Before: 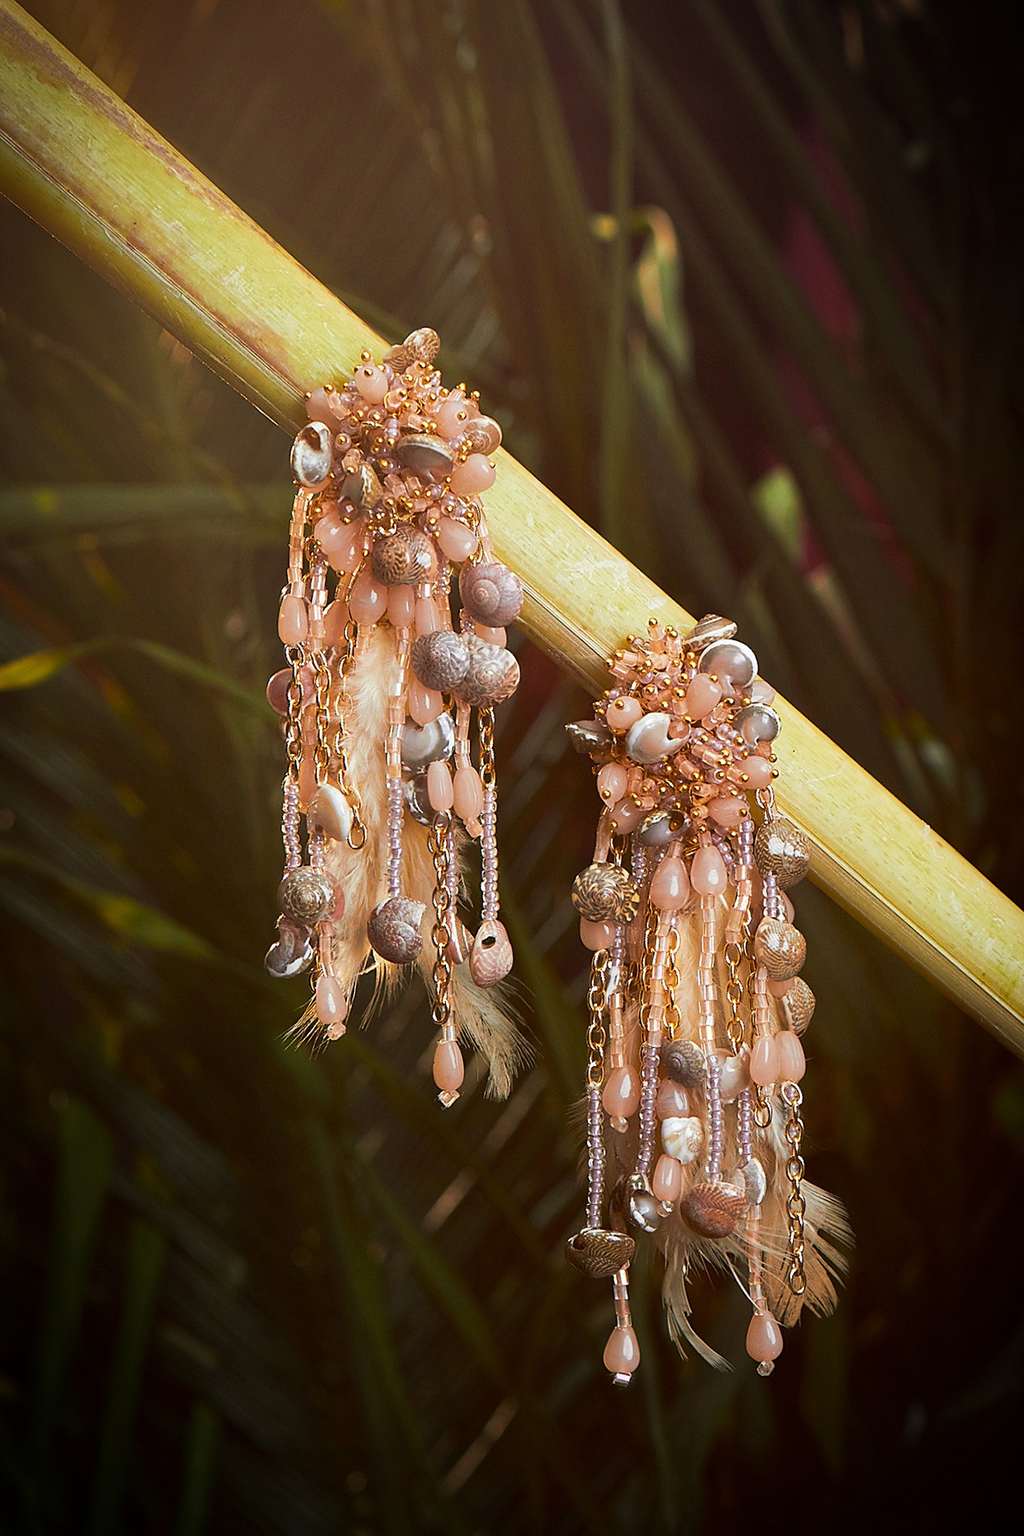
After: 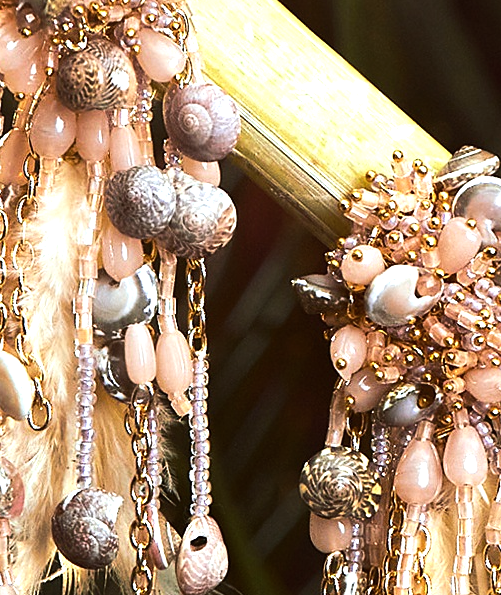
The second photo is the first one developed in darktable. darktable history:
tone equalizer: -8 EV -1.08 EV, -7 EV -1.01 EV, -6 EV -0.867 EV, -5 EV -0.578 EV, -3 EV 0.578 EV, -2 EV 0.867 EV, -1 EV 1.01 EV, +0 EV 1.08 EV, edges refinement/feathering 500, mask exposure compensation -1.57 EV, preserve details no
crop: left 31.751%, top 32.172%, right 27.8%, bottom 35.83%
white balance: red 0.925, blue 1.046
